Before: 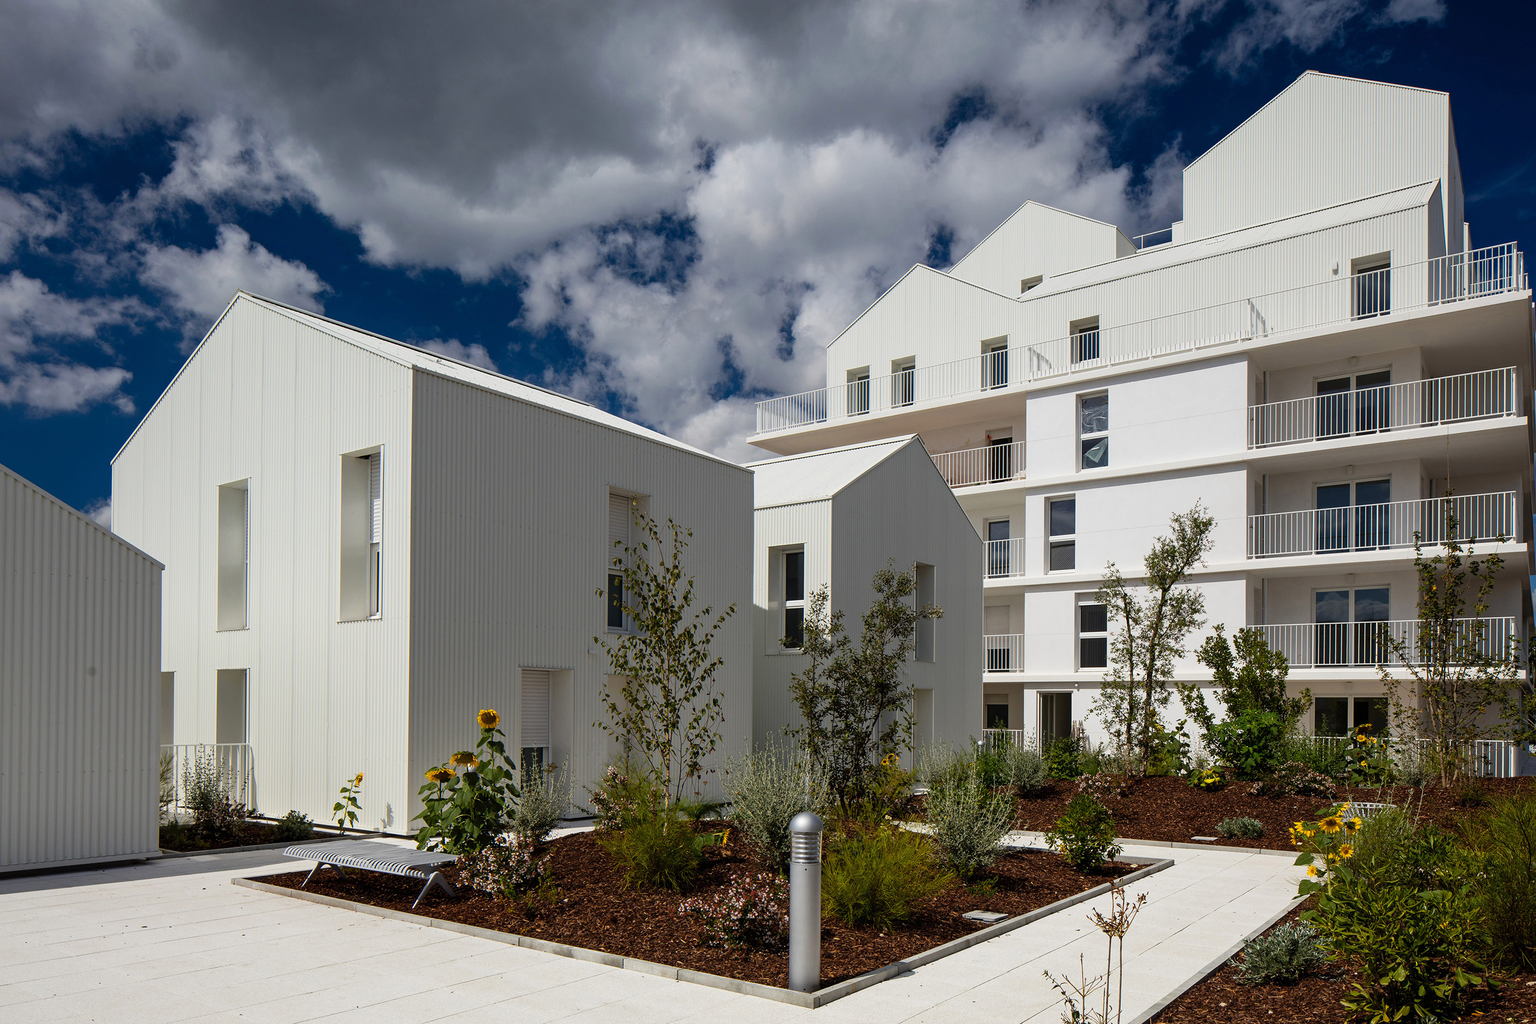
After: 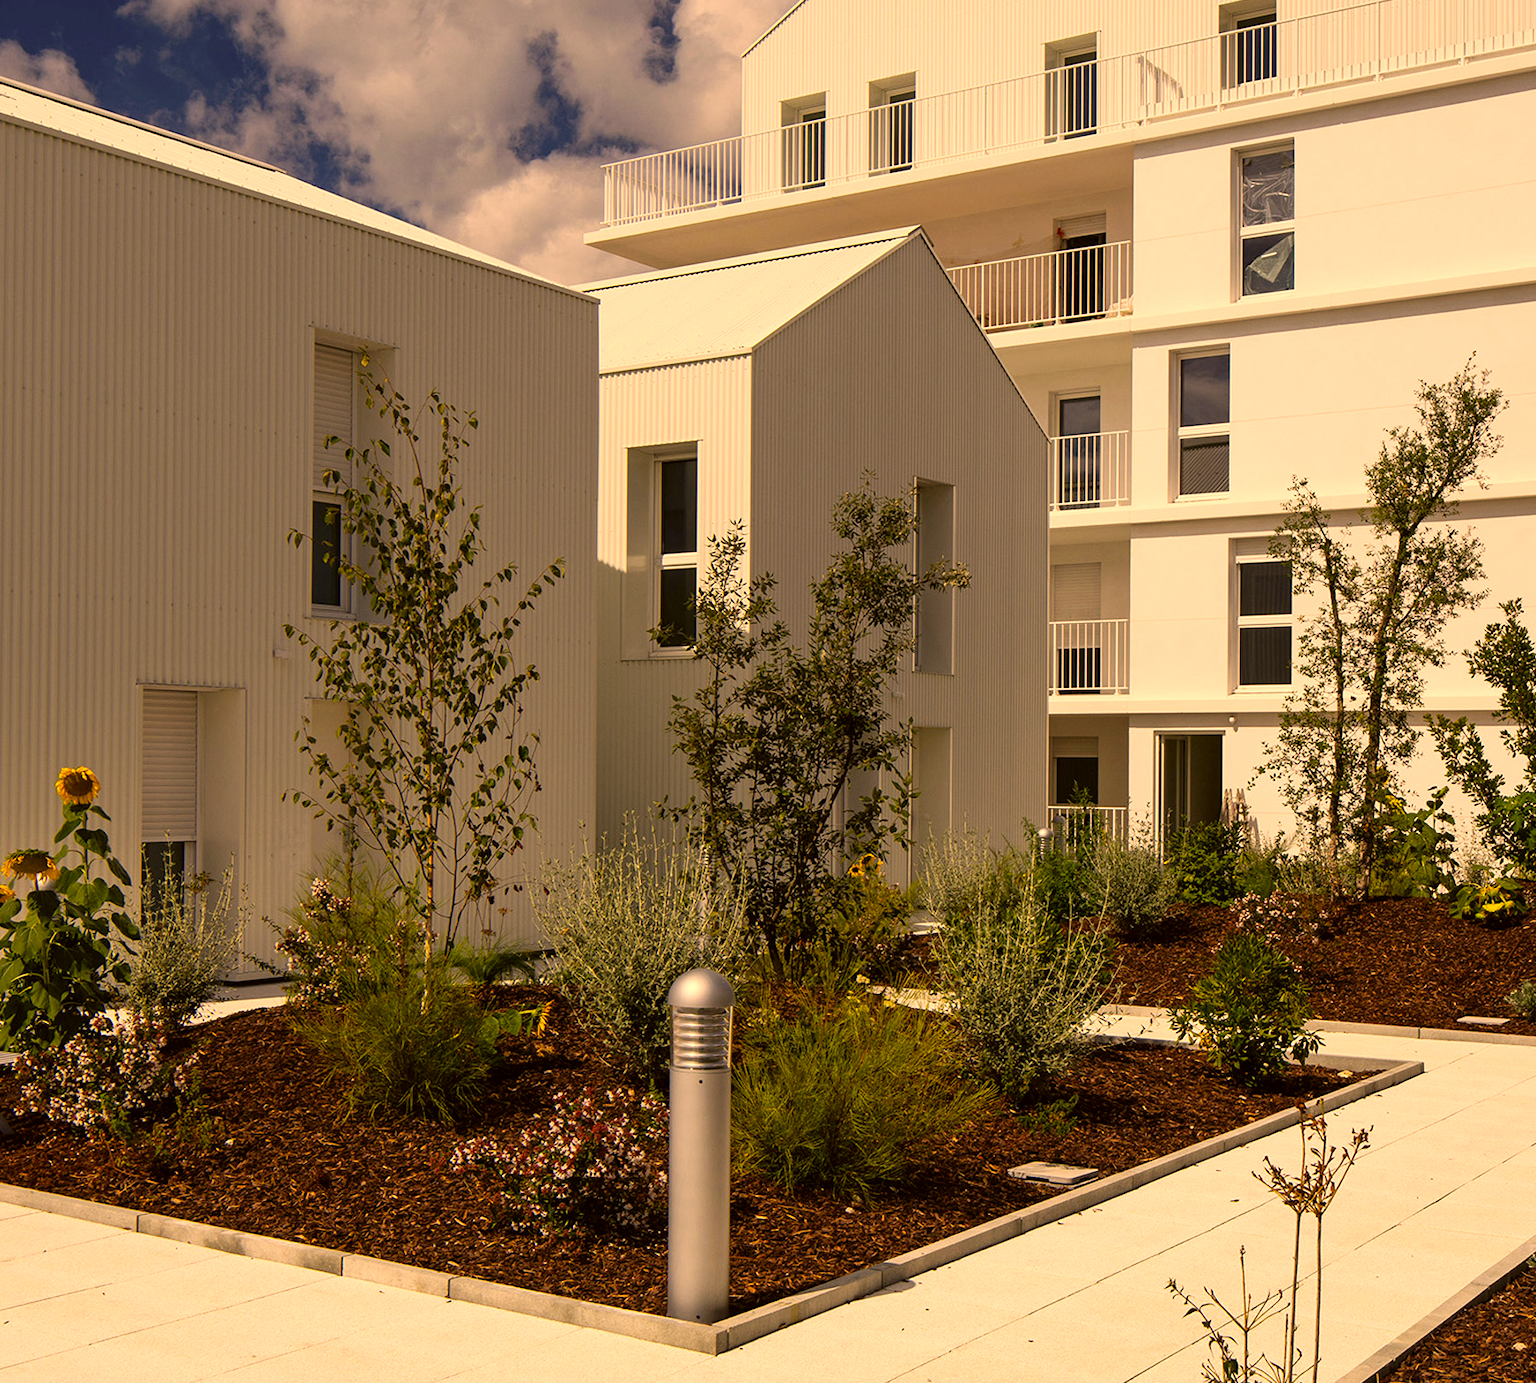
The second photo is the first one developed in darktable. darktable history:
crop and rotate: left 29.237%, top 31.152%, right 19.807%
exposure: exposure 0.217 EV, compensate highlight preservation false
color correction: highlights a* 17.94, highlights b* 35.39, shadows a* 1.48, shadows b* 6.42, saturation 1.01
